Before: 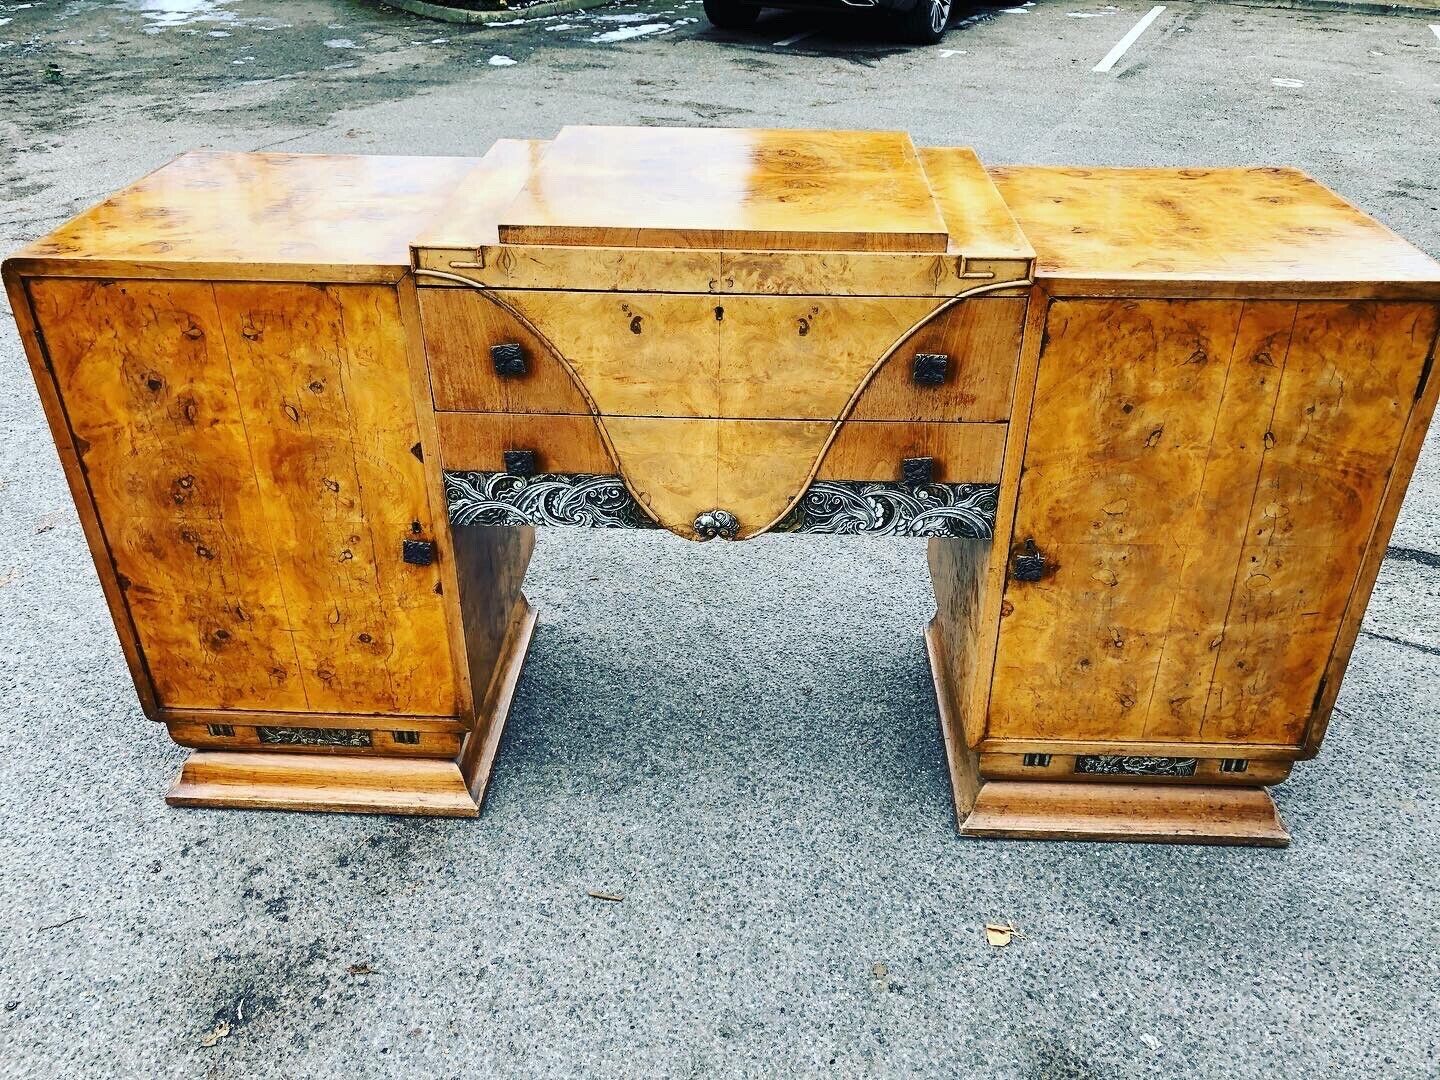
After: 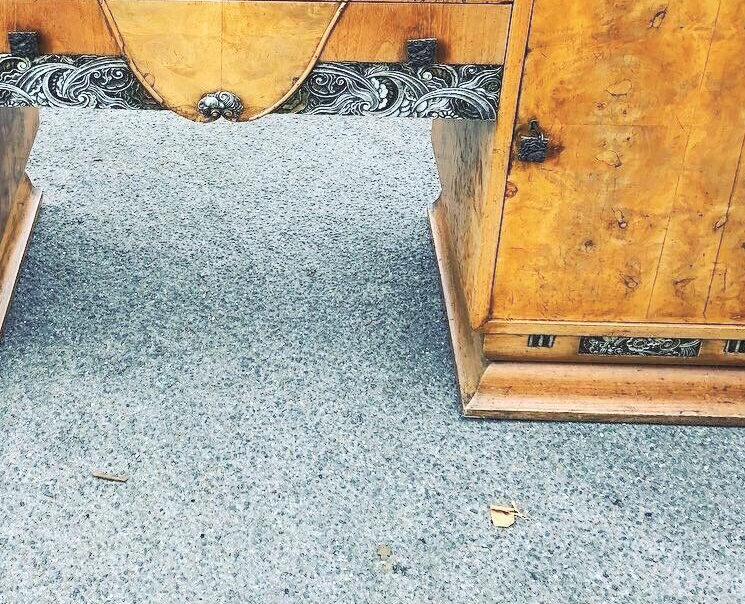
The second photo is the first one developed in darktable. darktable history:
contrast brightness saturation: brightness 0.28
crop: left 34.479%, top 38.822%, right 13.718%, bottom 5.172%
